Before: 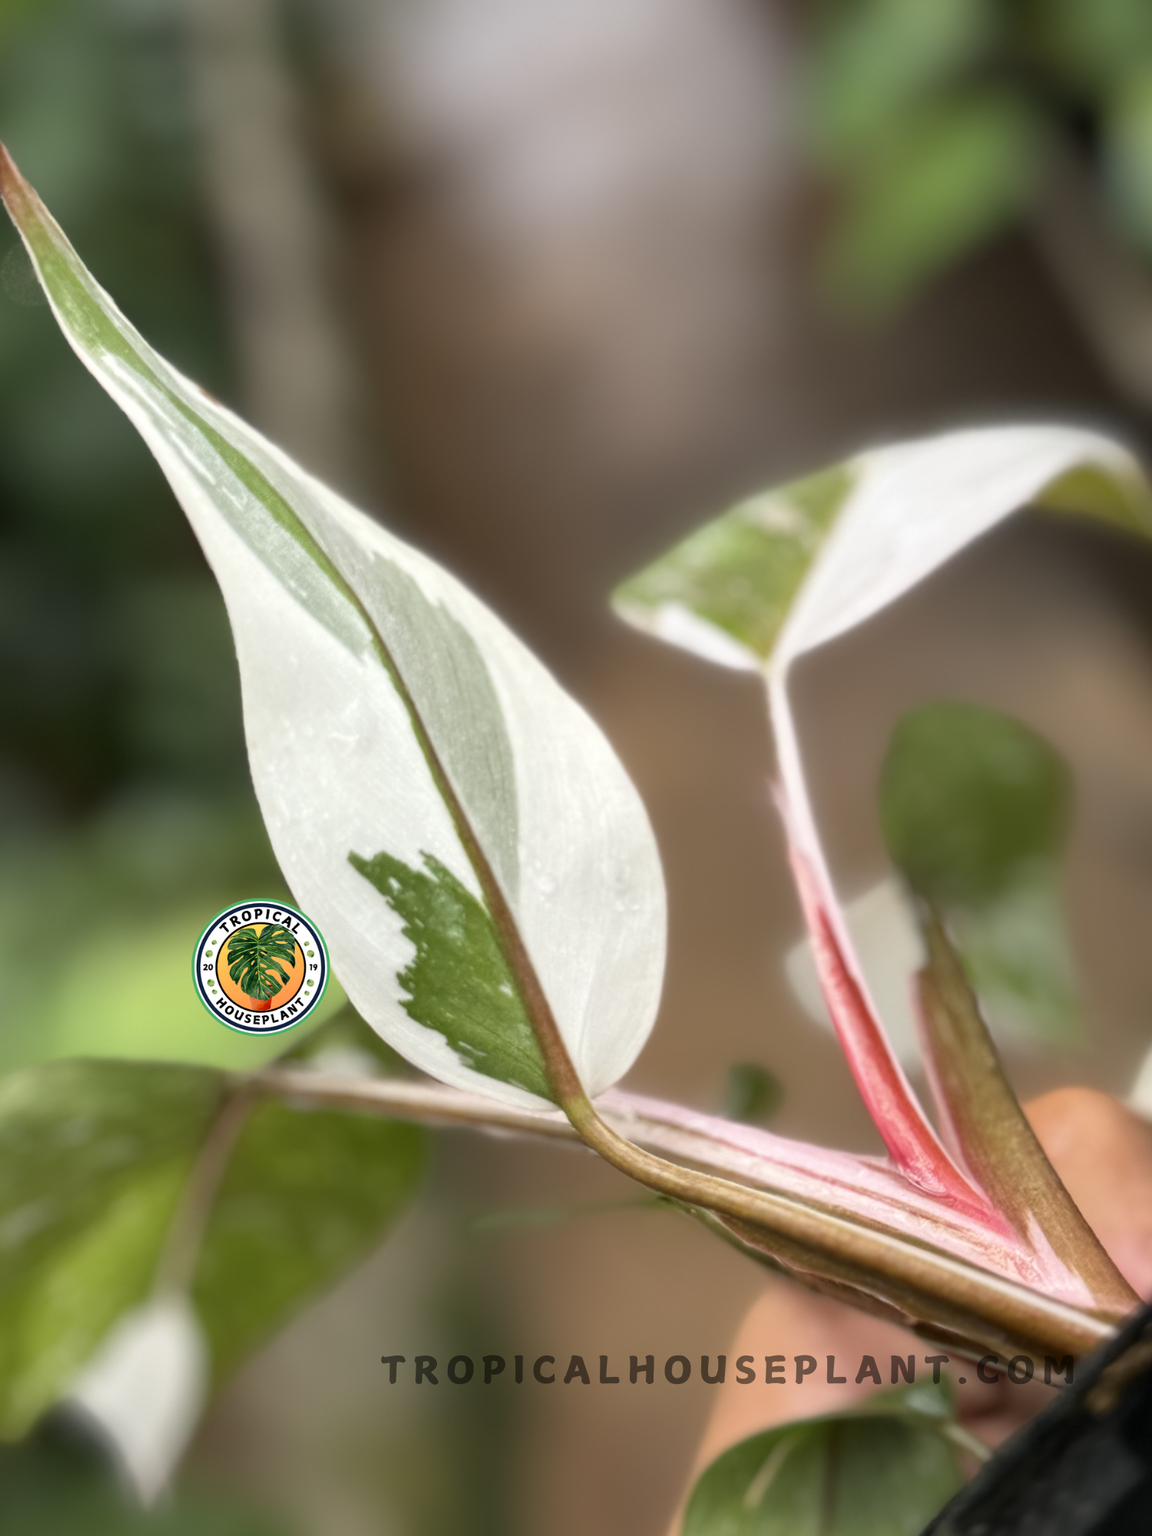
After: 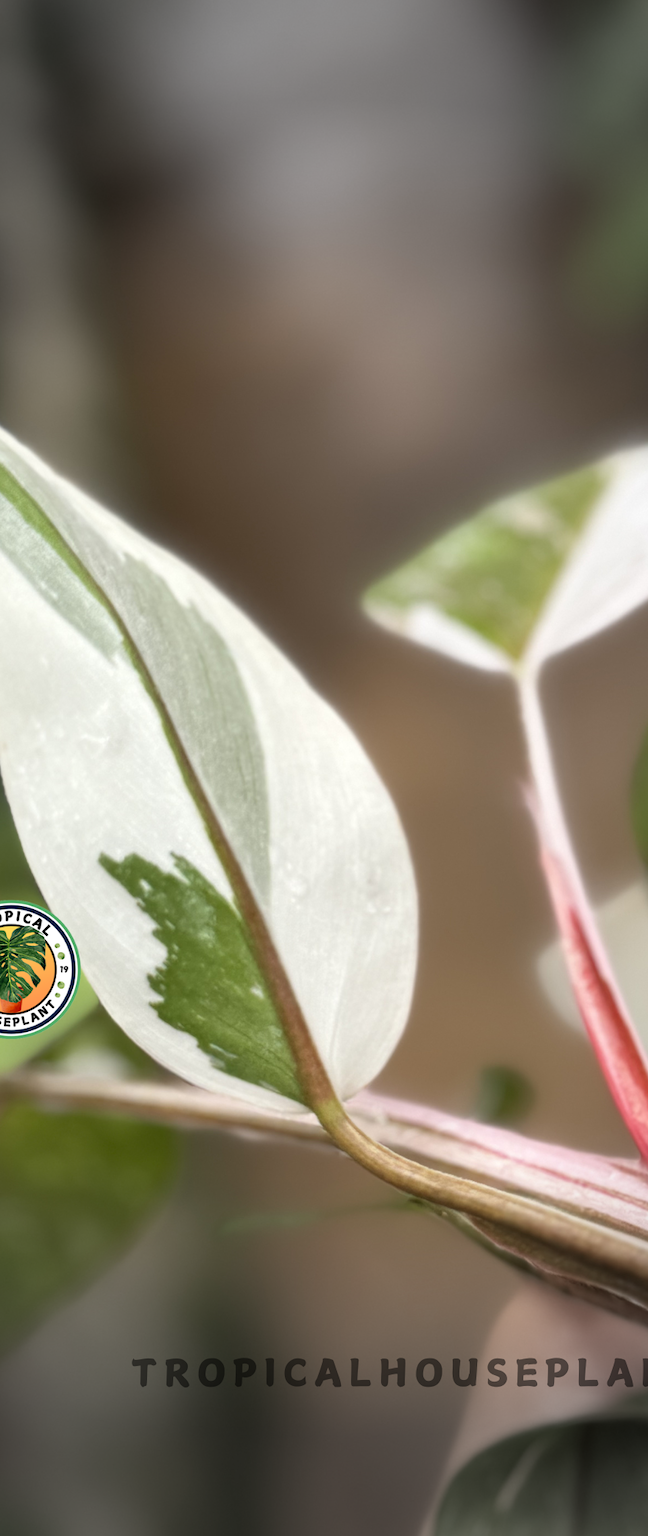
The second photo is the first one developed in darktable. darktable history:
vignetting: fall-off start 79.43%, saturation -0.649, width/height ratio 1.327, unbound false
crop: left 21.674%, right 22.086%
